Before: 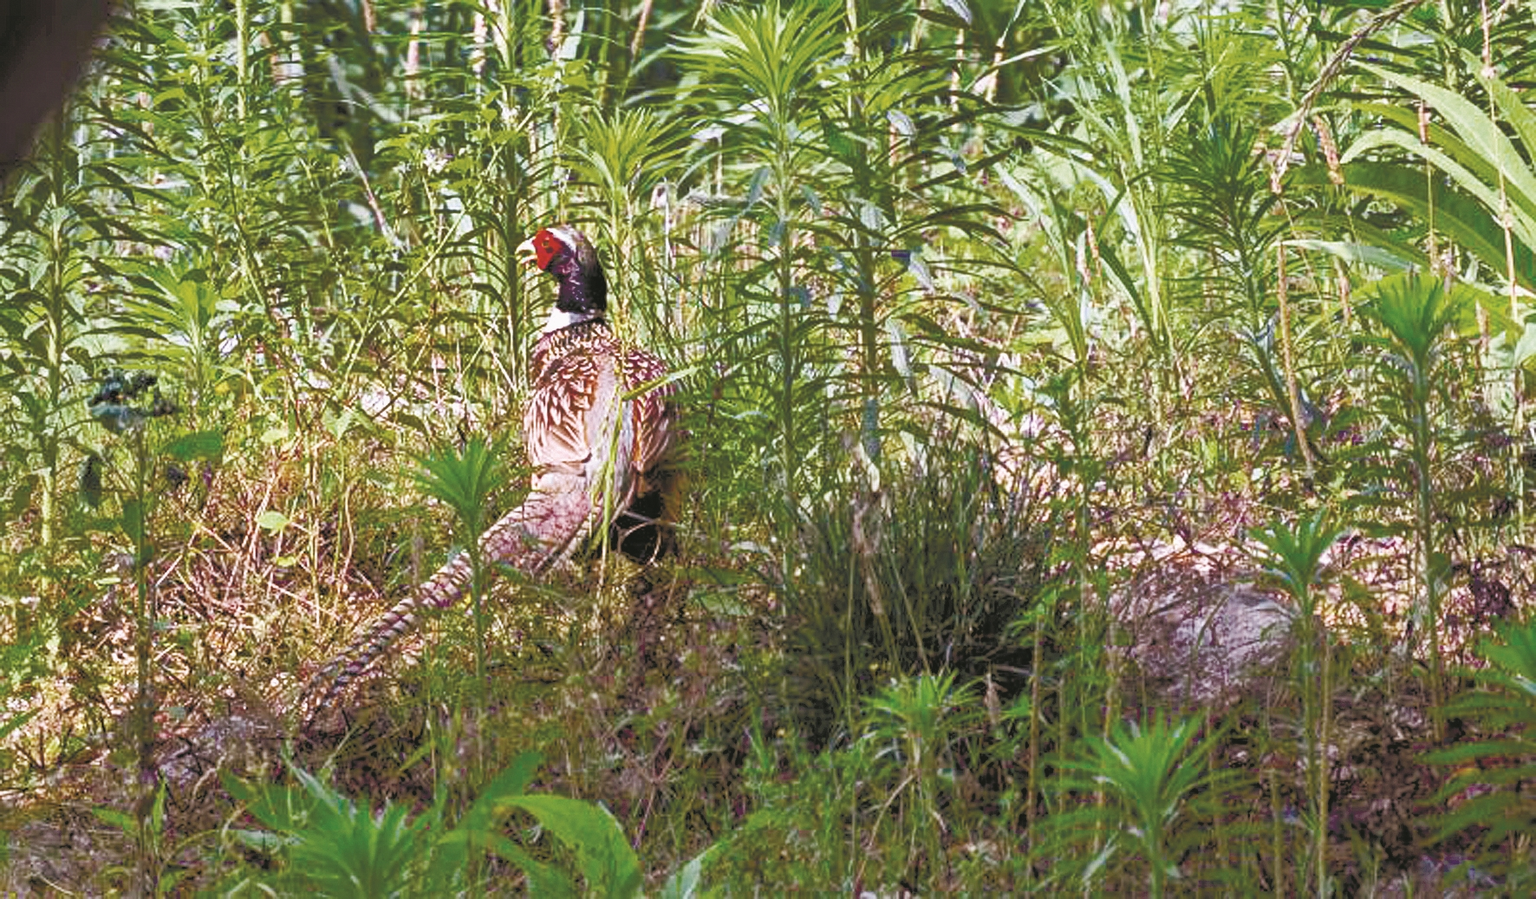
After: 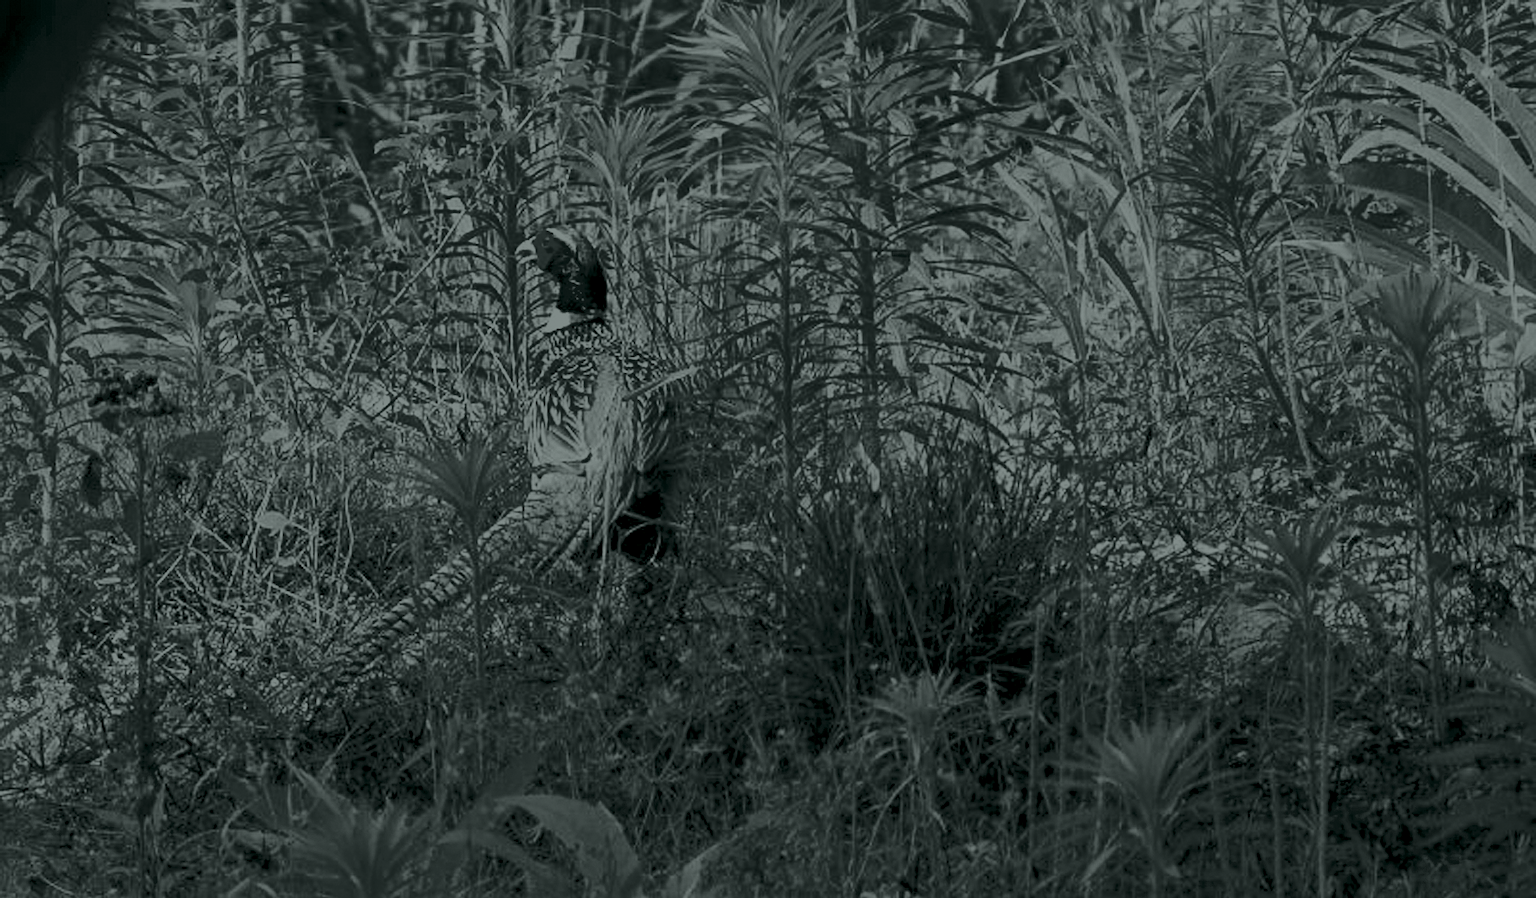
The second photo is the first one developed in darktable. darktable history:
exposure: black level correction 0, exposure 1.2 EV, compensate highlight preservation false
colorize: hue 90°, saturation 19%, lightness 1.59%, version 1
color balance rgb: perceptual saturation grading › global saturation 25%, global vibrance 20%
local contrast: mode bilateral grid, contrast 20, coarseness 50, detail 120%, midtone range 0.2
